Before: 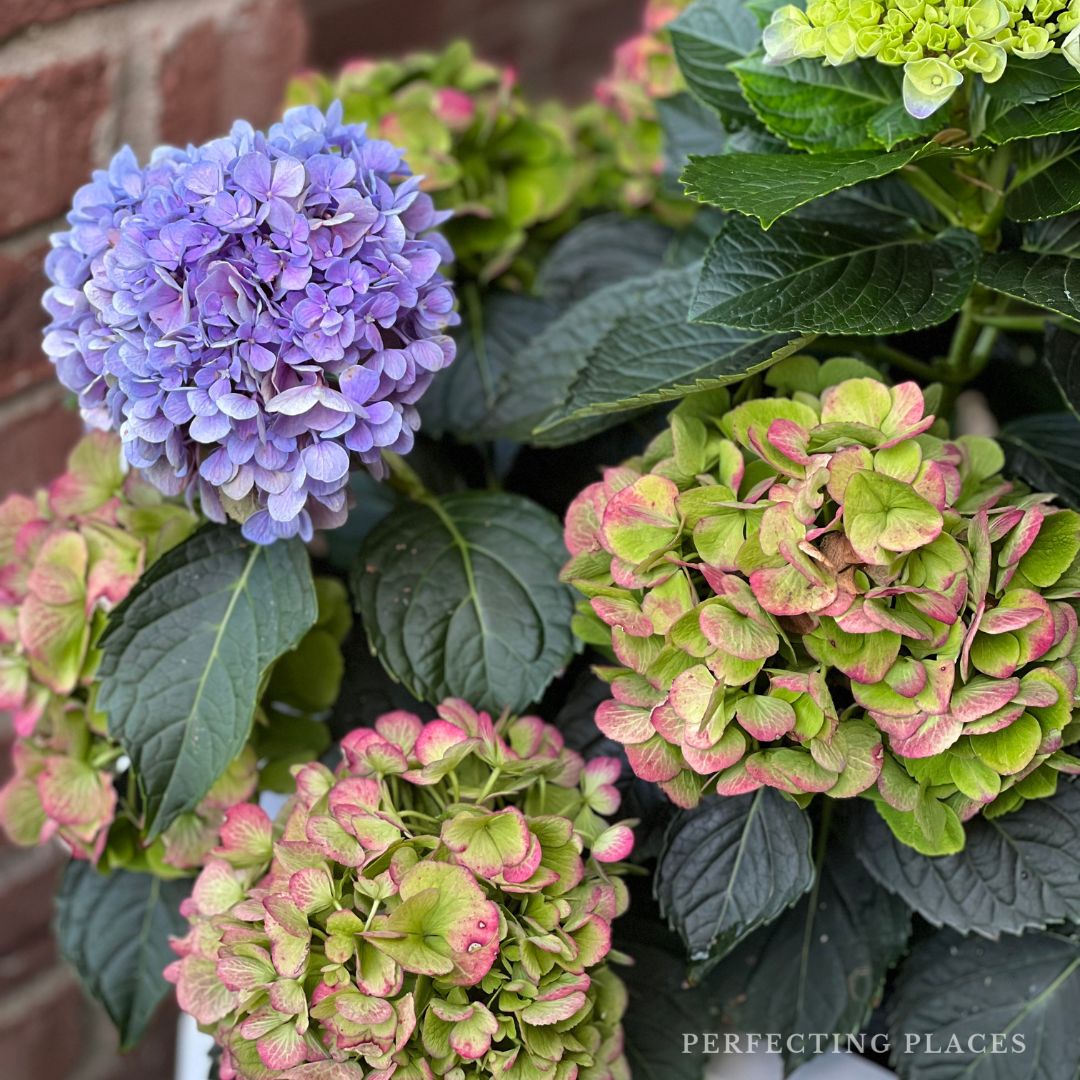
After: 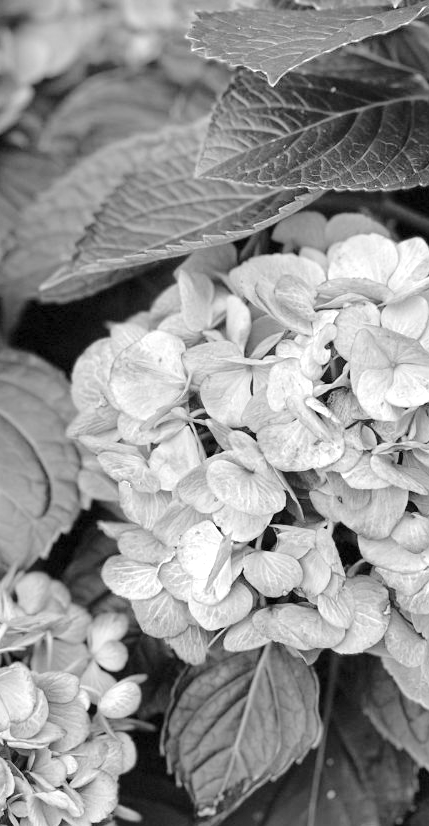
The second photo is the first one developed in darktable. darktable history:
crop: left 45.721%, top 13.393%, right 14.118%, bottom 10.01%
exposure: exposure 1 EV, compensate highlight preservation false
monochrome: a 26.22, b 42.67, size 0.8
contrast brightness saturation: brightness 0.13
tone curve: curves: ch0 [(0, 0) (0.23, 0.189) (0.486, 0.52) (0.822, 0.825) (0.994, 0.955)]; ch1 [(0, 0) (0.226, 0.261) (0.379, 0.442) (0.469, 0.468) (0.495, 0.498) (0.514, 0.509) (0.561, 0.603) (0.59, 0.656) (1, 1)]; ch2 [(0, 0) (0.269, 0.299) (0.459, 0.43) (0.498, 0.5) (0.523, 0.52) (0.586, 0.569) (0.635, 0.617) (0.659, 0.681) (0.718, 0.764) (1, 1)], color space Lab, independent channels, preserve colors none
